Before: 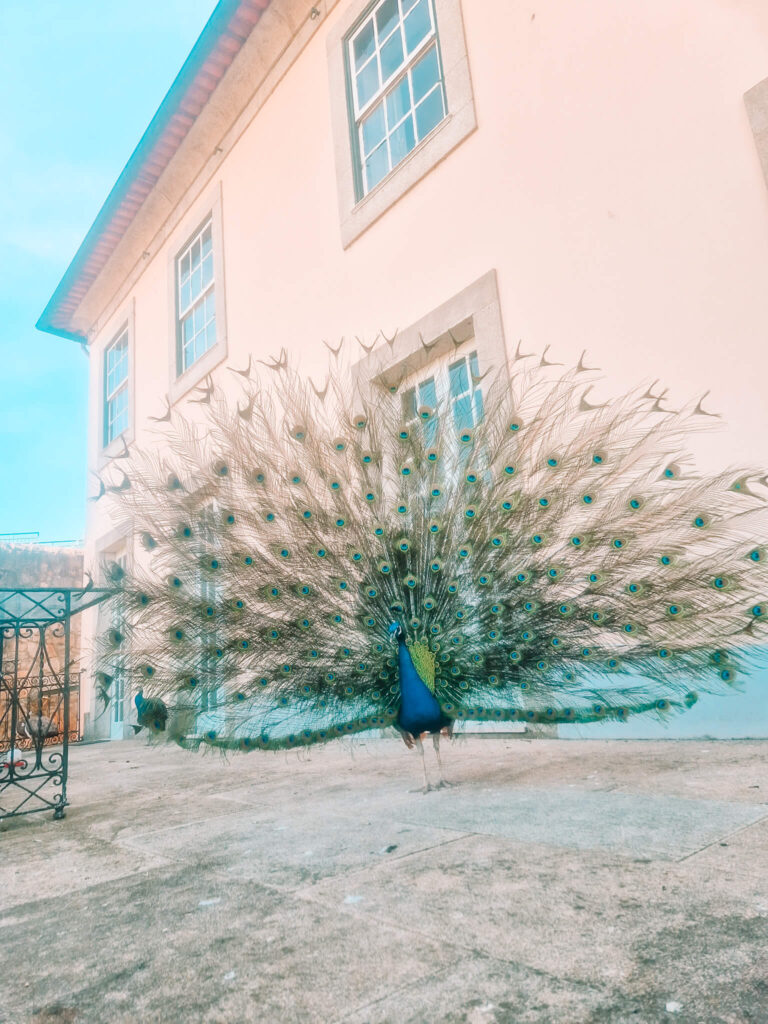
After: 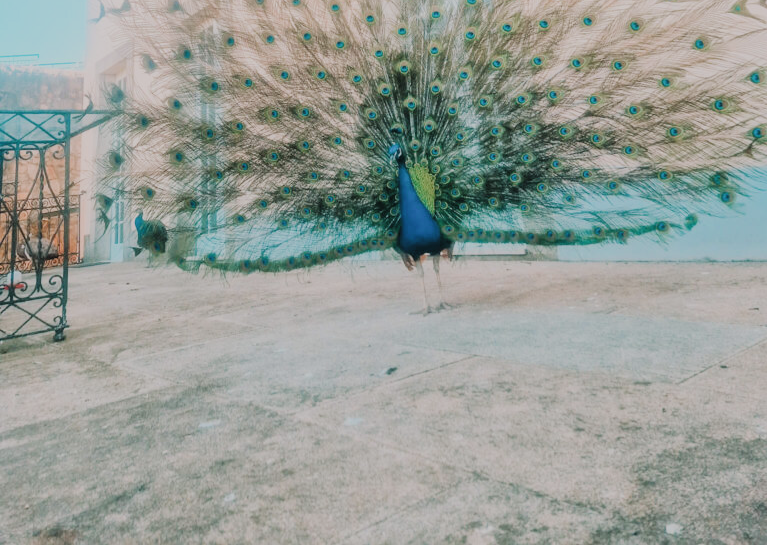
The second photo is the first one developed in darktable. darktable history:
crop and rotate: top 46.715%, right 0.063%
filmic rgb: black relative exposure -7.65 EV, white relative exposure 4.56 EV, hardness 3.61, color science v5 (2021), contrast in shadows safe, contrast in highlights safe
